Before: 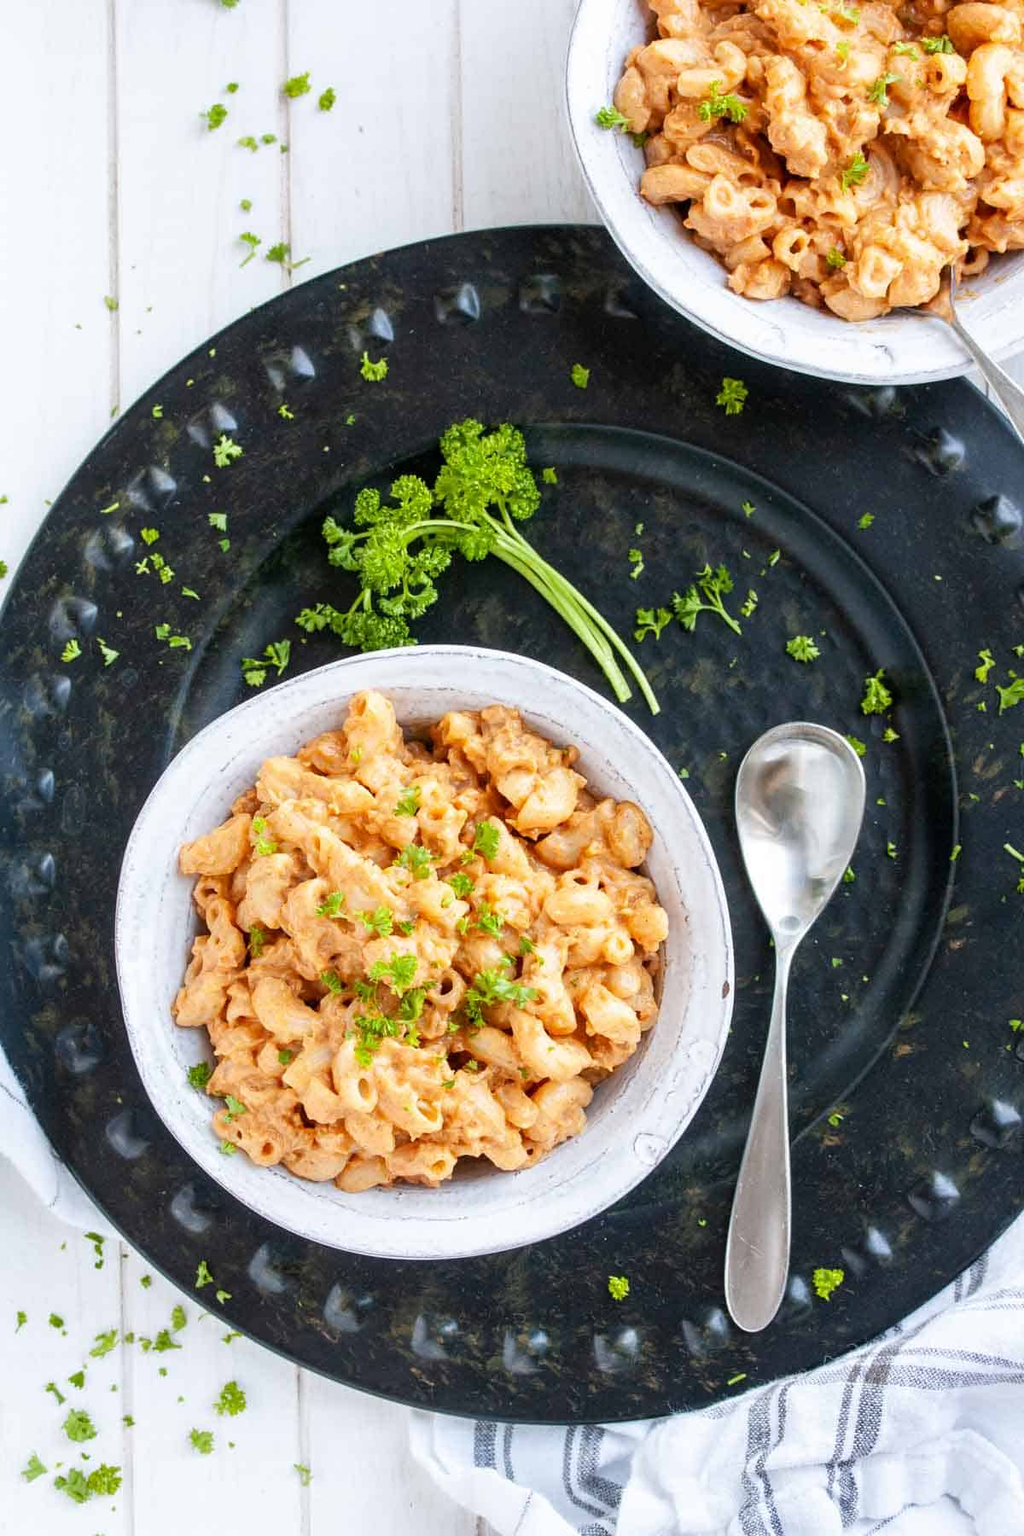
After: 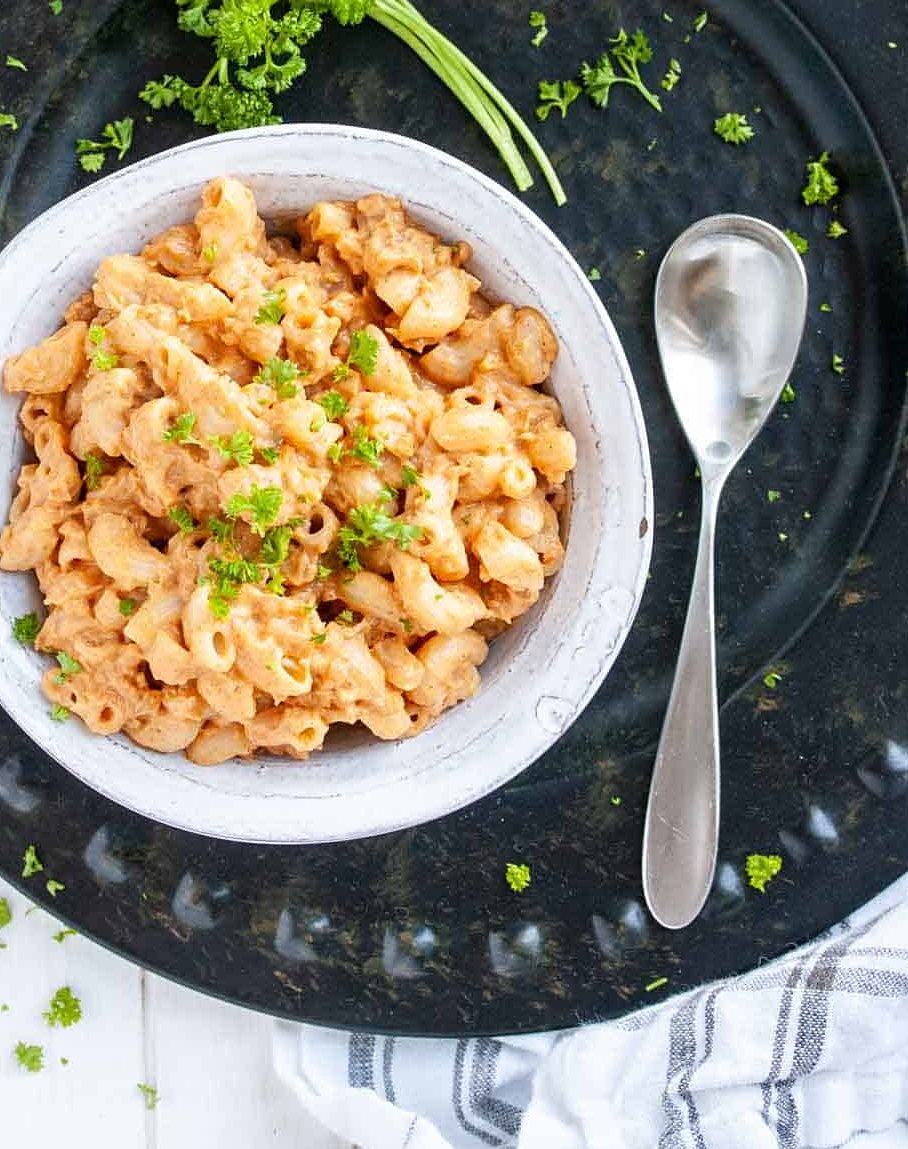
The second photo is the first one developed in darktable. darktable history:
sharpen: amount 0.2
crop and rotate: left 17.299%, top 35.115%, right 7.015%, bottom 1.024%
